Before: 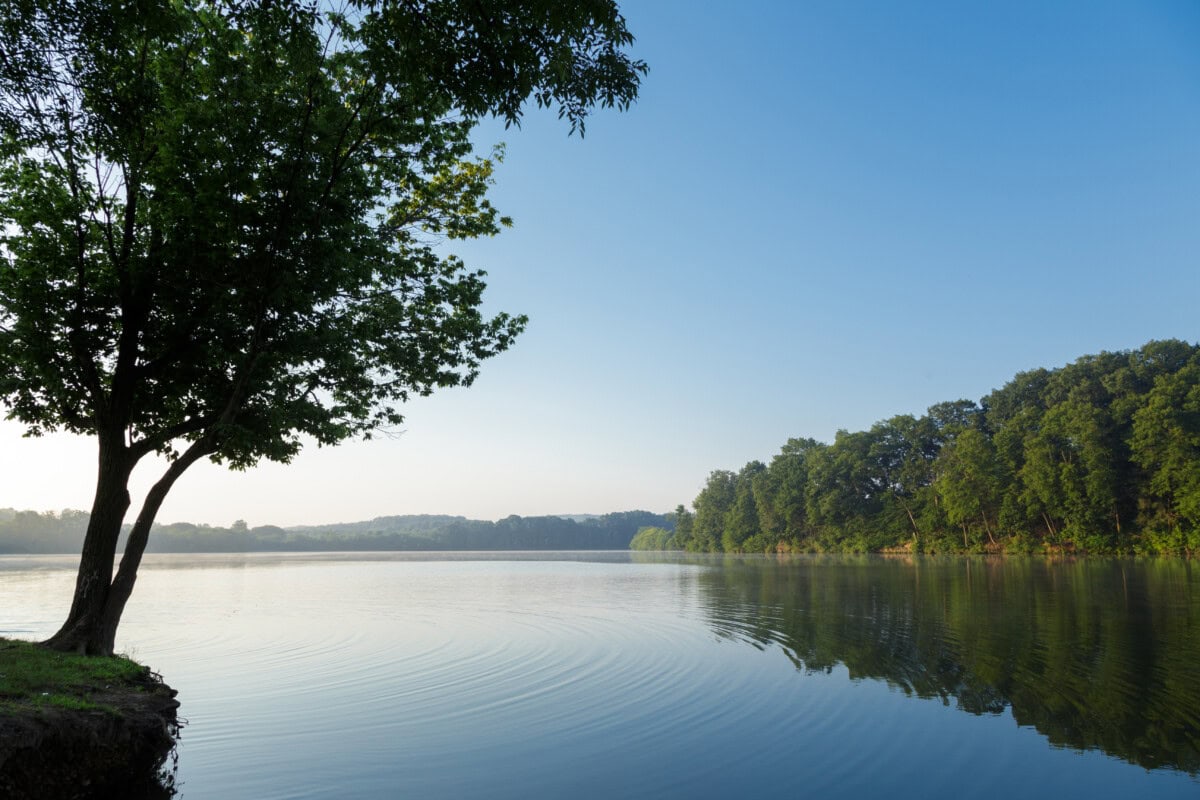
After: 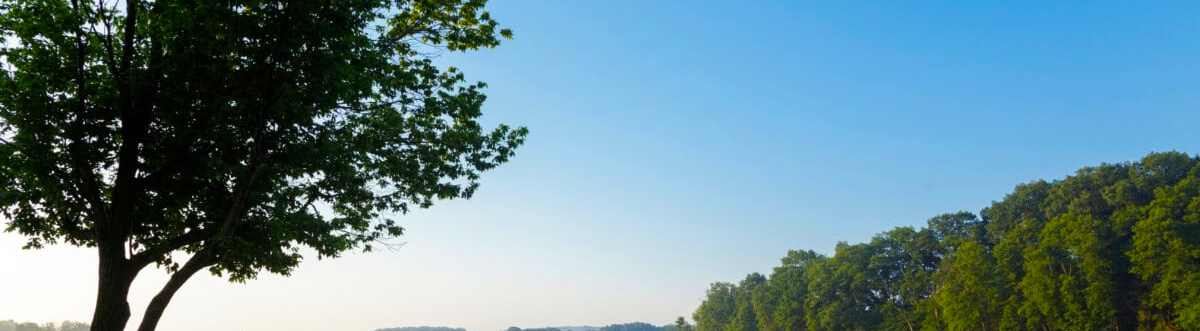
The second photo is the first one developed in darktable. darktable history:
color balance rgb: linear chroma grading › shadows -7.745%, linear chroma grading › global chroma 9.789%, perceptual saturation grading › global saturation 30.664%, global vibrance 20%
crop and rotate: top 23.603%, bottom 34.966%
